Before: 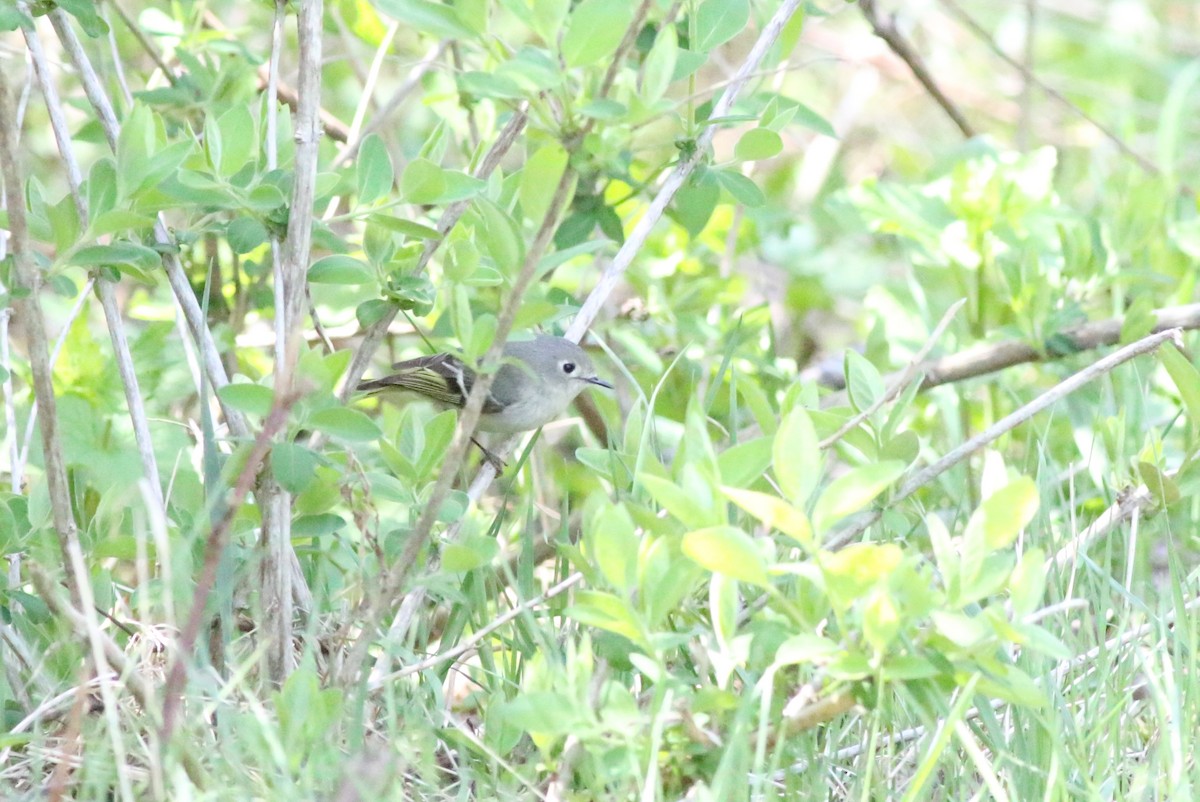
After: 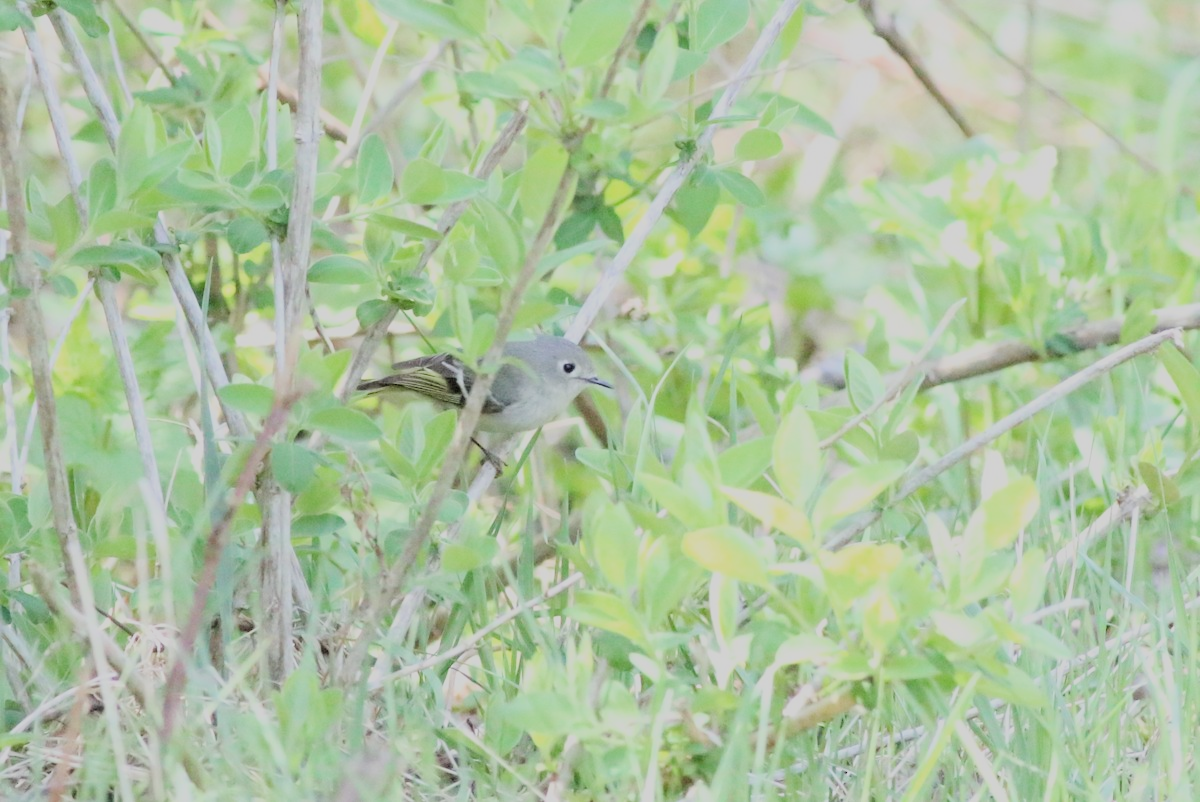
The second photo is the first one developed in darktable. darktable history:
filmic rgb: black relative exposure -9.23 EV, white relative exposure 6.75 EV, hardness 3.07, contrast 1.06, color science v4 (2020)
